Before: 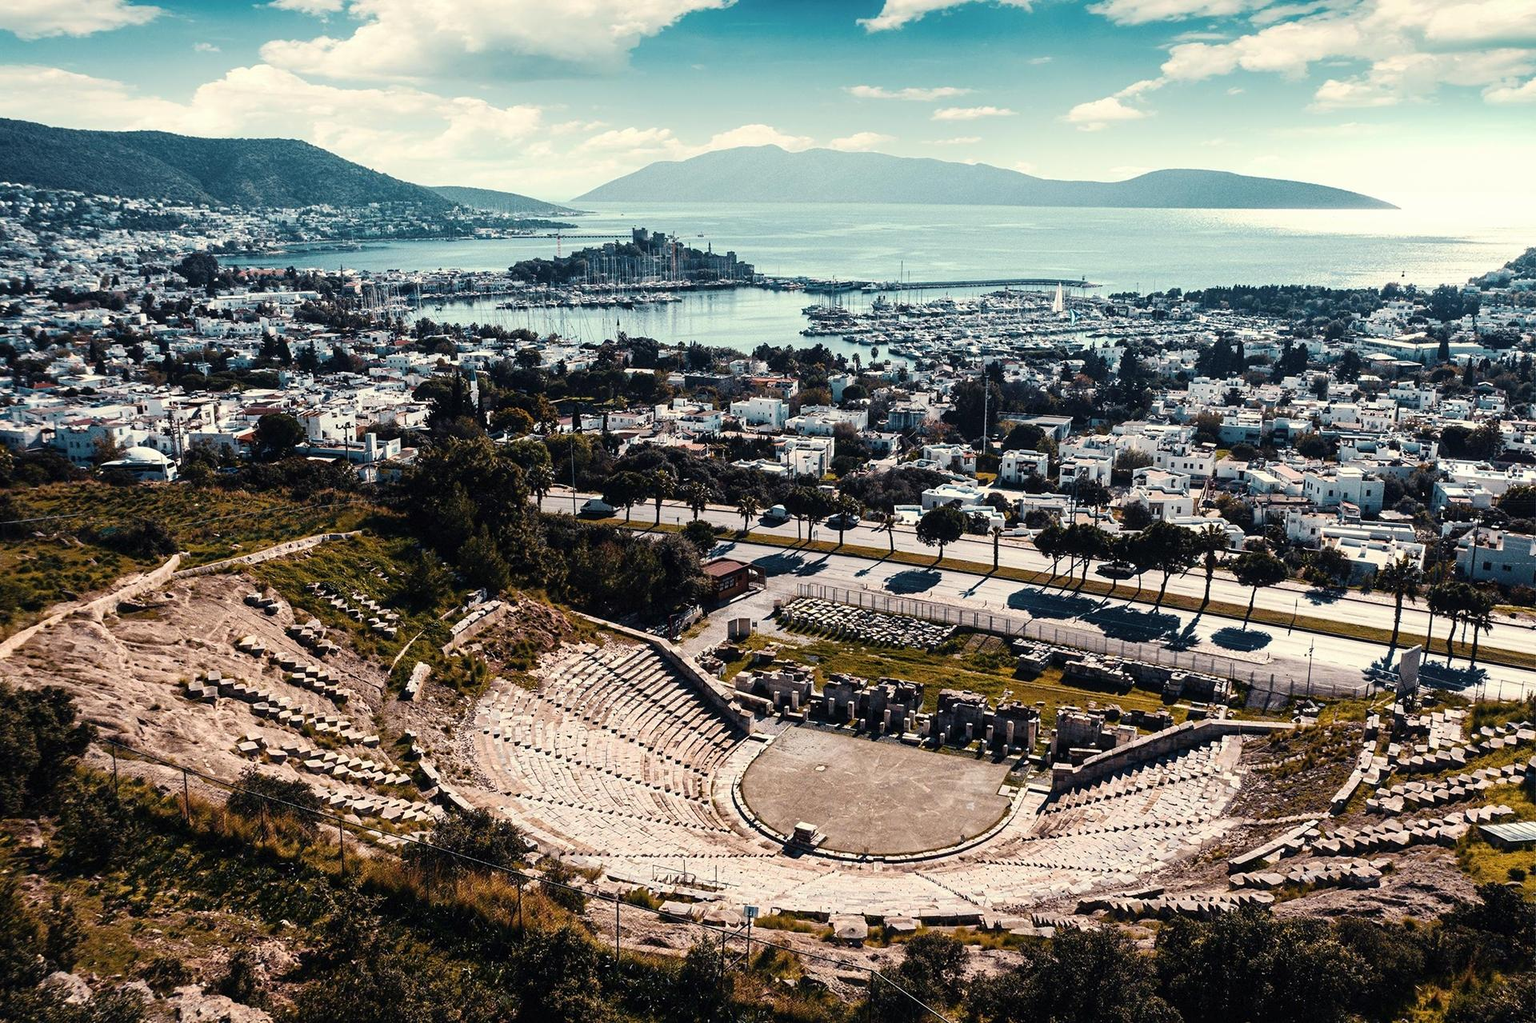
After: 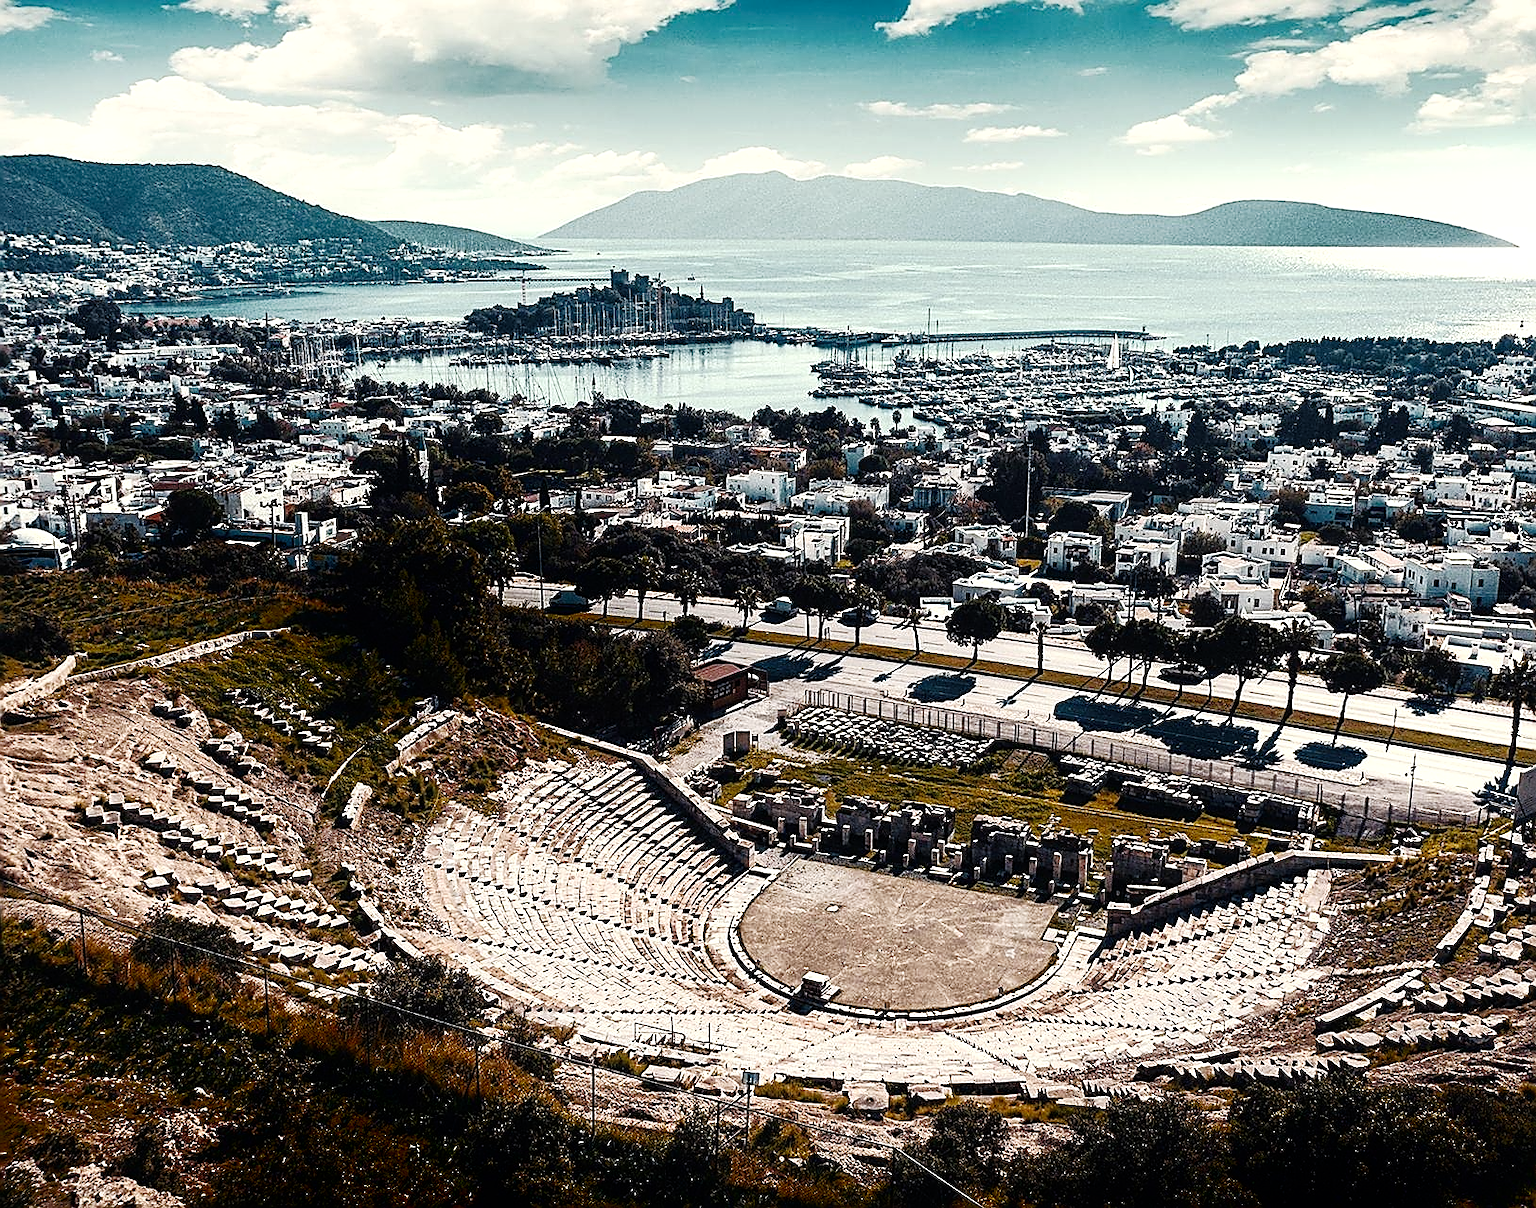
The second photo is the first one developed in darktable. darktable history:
shadows and highlights: shadows -87.21, highlights -35.35, soften with gaussian
sharpen: radius 1.421, amount 1.255, threshold 0.611
tone curve: curves: ch0 [(0, 0) (0.091, 0.066) (0.184, 0.16) (0.491, 0.519) (0.748, 0.765) (1, 0.919)]; ch1 [(0, 0) (0.179, 0.173) (0.322, 0.32) (0.424, 0.424) (0.502, 0.504) (0.56, 0.575) (0.631, 0.675) (0.777, 0.806) (1, 1)]; ch2 [(0, 0) (0.434, 0.447) (0.497, 0.498) (0.539, 0.566) (0.676, 0.691) (1, 1)], preserve colors none
crop: left 7.587%, right 7.805%
tone equalizer: -8 EV 0.001 EV, -7 EV -0.002 EV, -6 EV 0.004 EV, -5 EV -0.032 EV, -4 EV -0.09 EV, -3 EV -0.163 EV, -2 EV 0.258 EV, -1 EV 0.728 EV, +0 EV 0.491 EV, edges refinement/feathering 500, mask exposure compensation -1.57 EV, preserve details no
